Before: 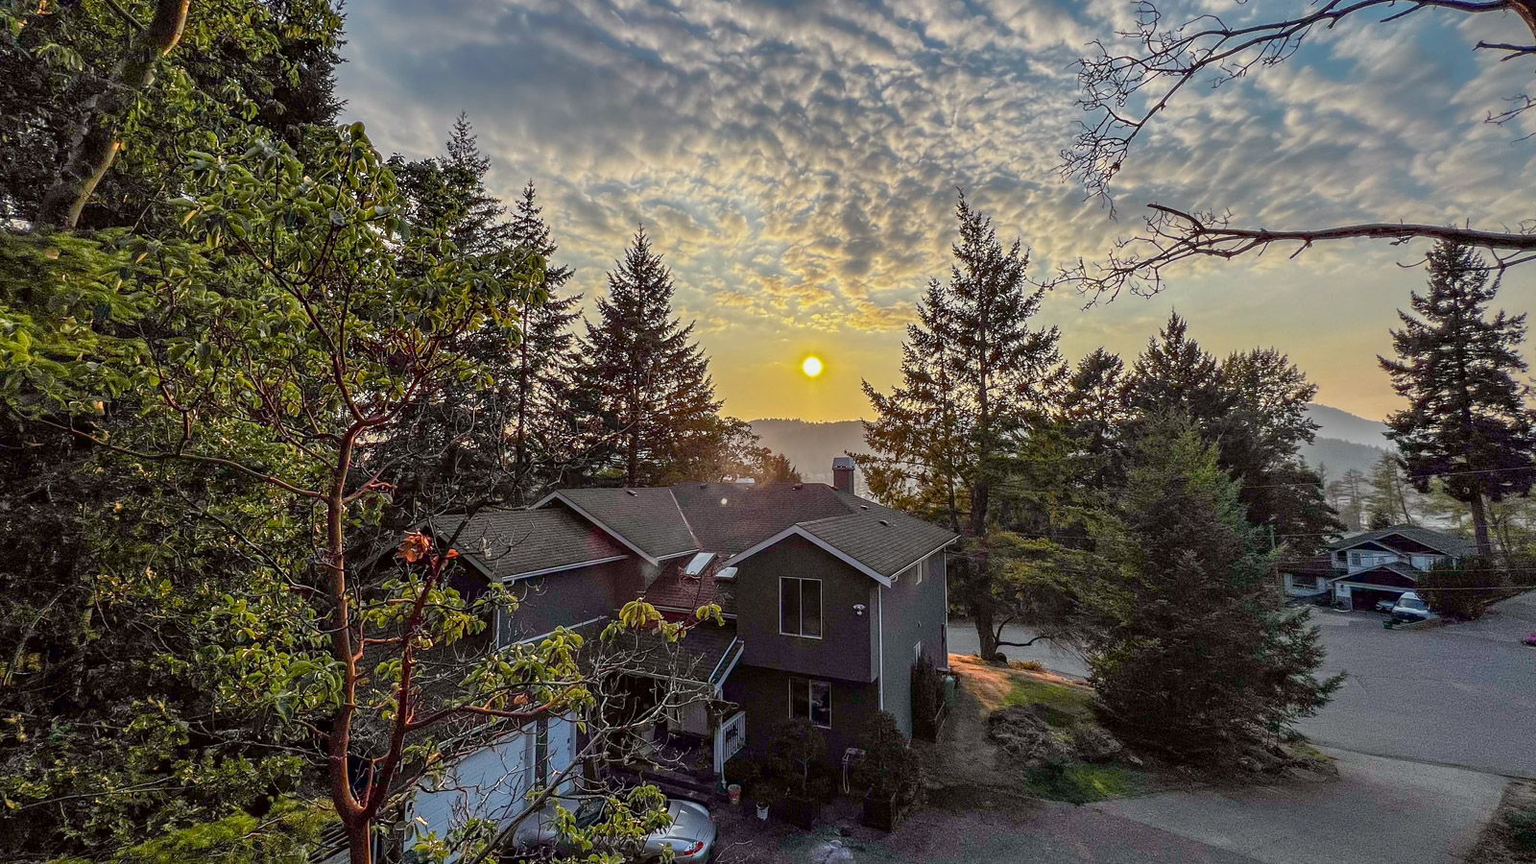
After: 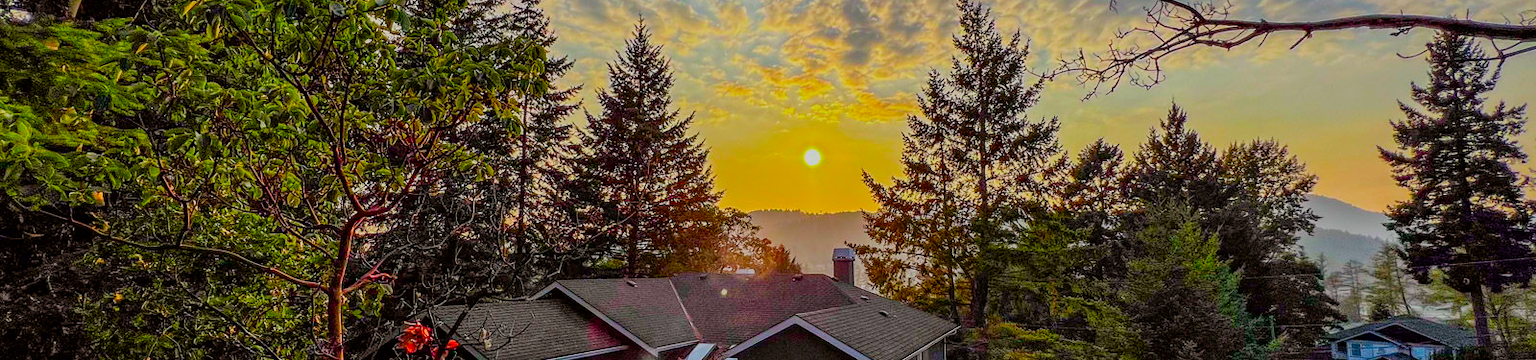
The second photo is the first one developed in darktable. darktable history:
crop and rotate: top 24.27%, bottom 33.903%
color correction: highlights b* -0.053, saturation 2.15
filmic rgb: black relative exposure -7.65 EV, white relative exposure 4.56 EV, hardness 3.61
